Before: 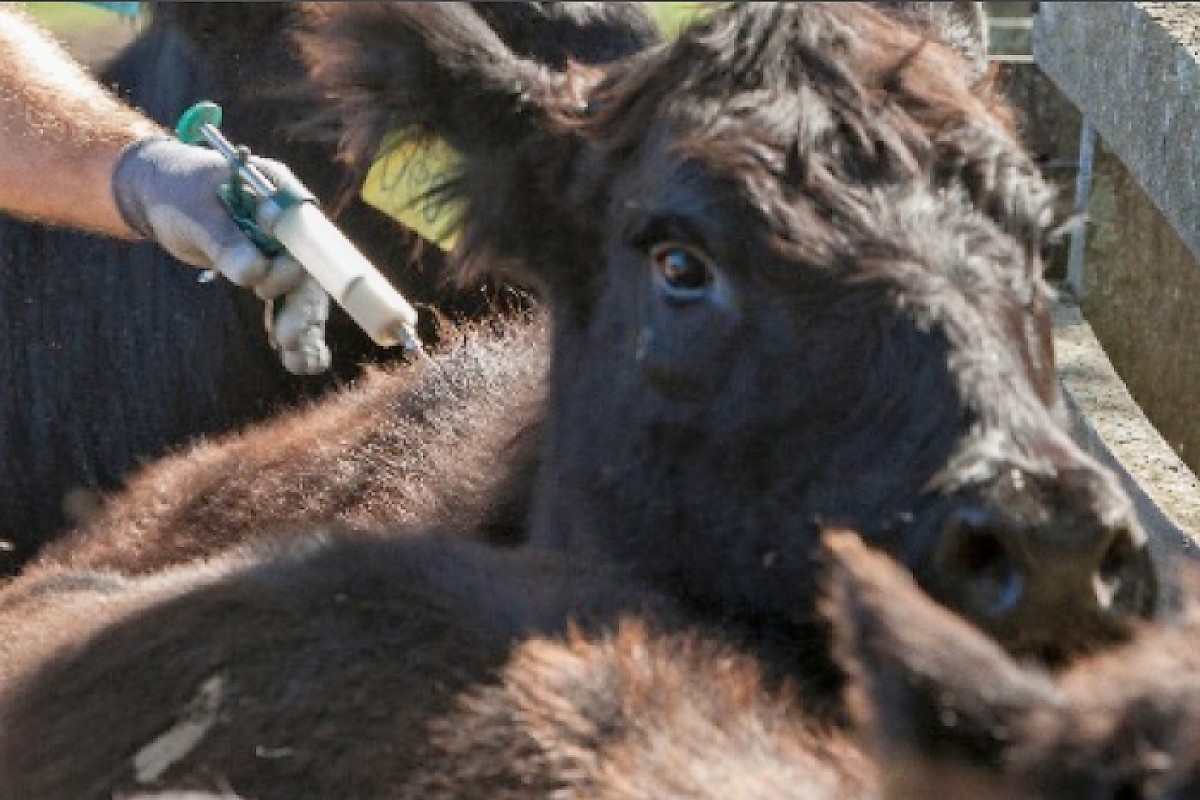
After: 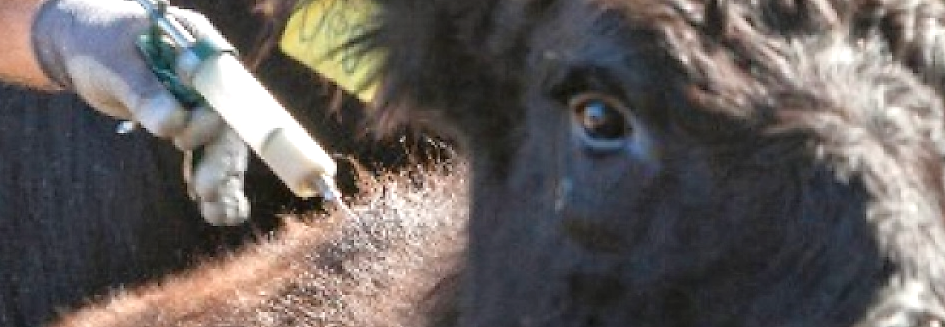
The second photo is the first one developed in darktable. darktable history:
crop: left 6.783%, top 18.64%, right 14.448%, bottom 40.369%
exposure: exposure 0.521 EV, compensate highlight preservation false
